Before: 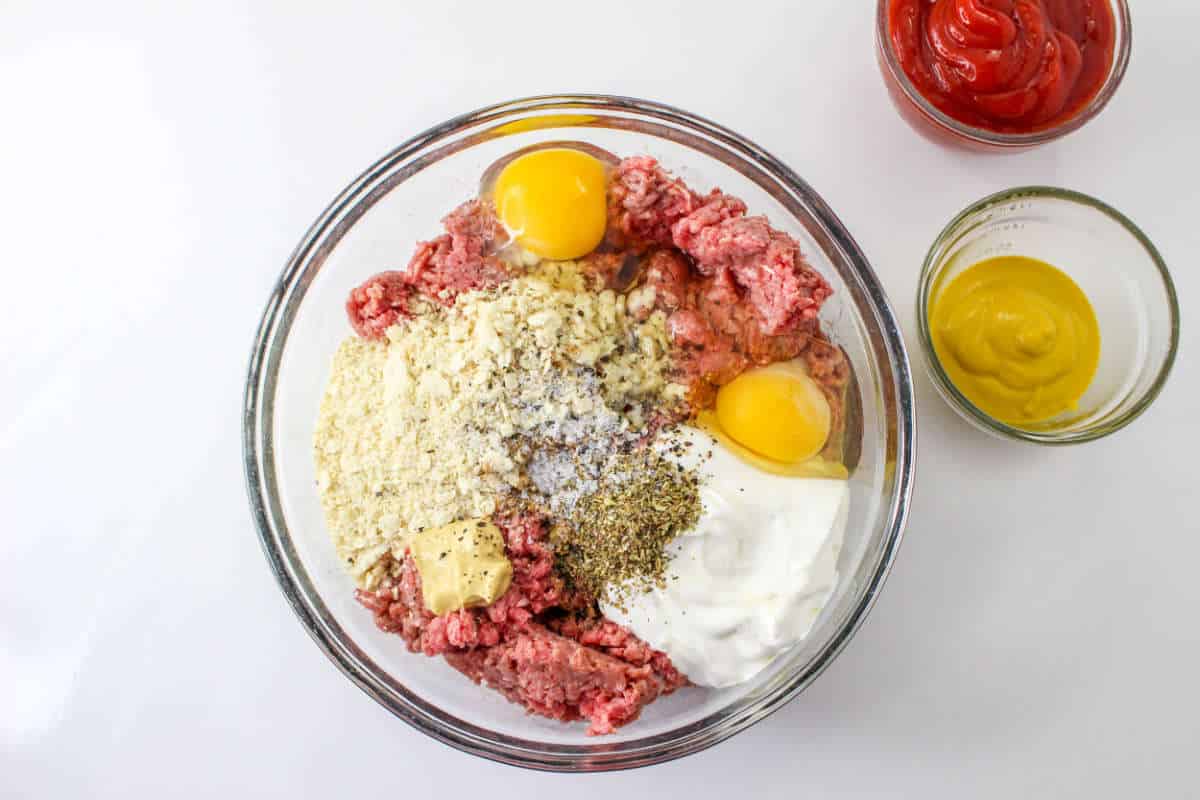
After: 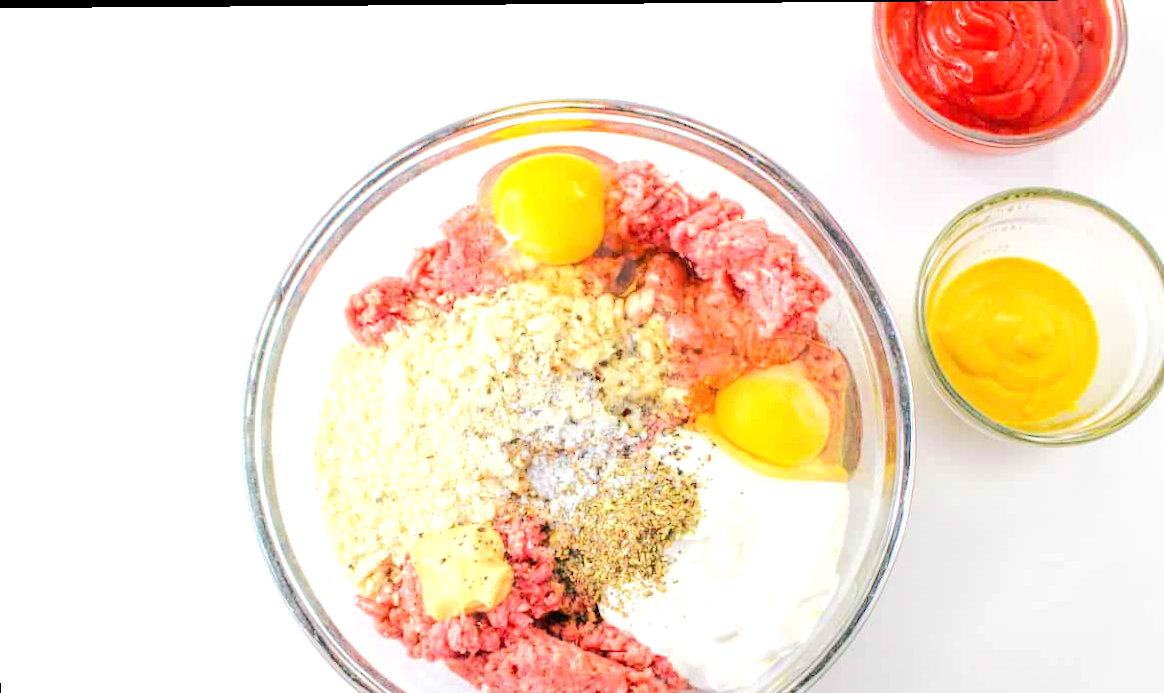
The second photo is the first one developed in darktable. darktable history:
tone equalizer: -8 EV 1.97 EV, -7 EV 1.98 EV, -6 EV 1.96 EV, -5 EV 1.99 EV, -4 EV 1.97 EV, -3 EV 1.5 EV, -2 EV 0.997 EV, -1 EV 0.523 EV, edges refinement/feathering 500, mask exposure compensation -1.26 EV, preserve details no
crop and rotate: angle 0.415°, left 0.389%, right 2.996%, bottom 14.185%
